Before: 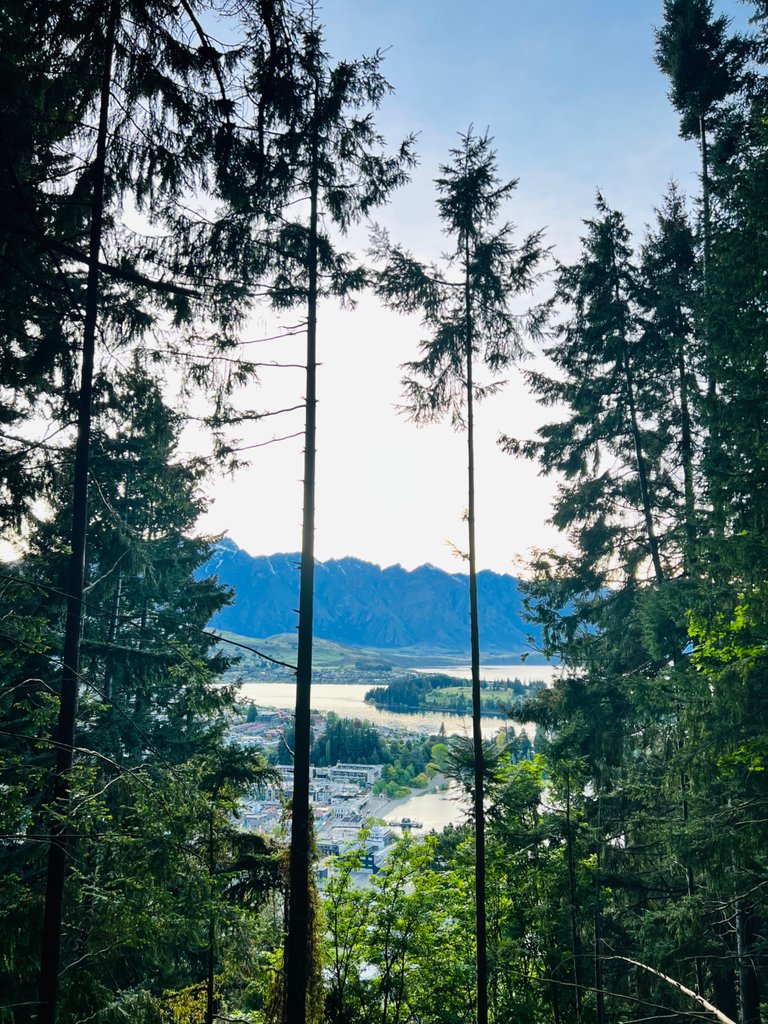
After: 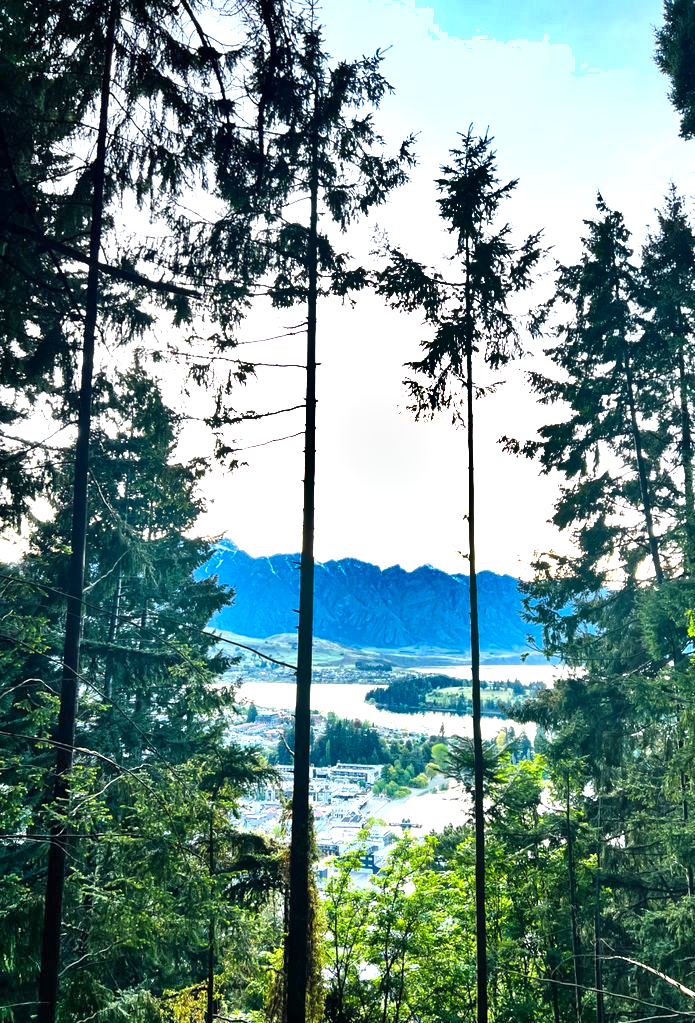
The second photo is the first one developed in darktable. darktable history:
exposure: black level correction 0.001, exposure 1.118 EV, compensate highlight preservation false
crop: right 9.504%, bottom 0.024%
shadows and highlights: radius 100.35, shadows 50.37, highlights -65.45, soften with gaussian
